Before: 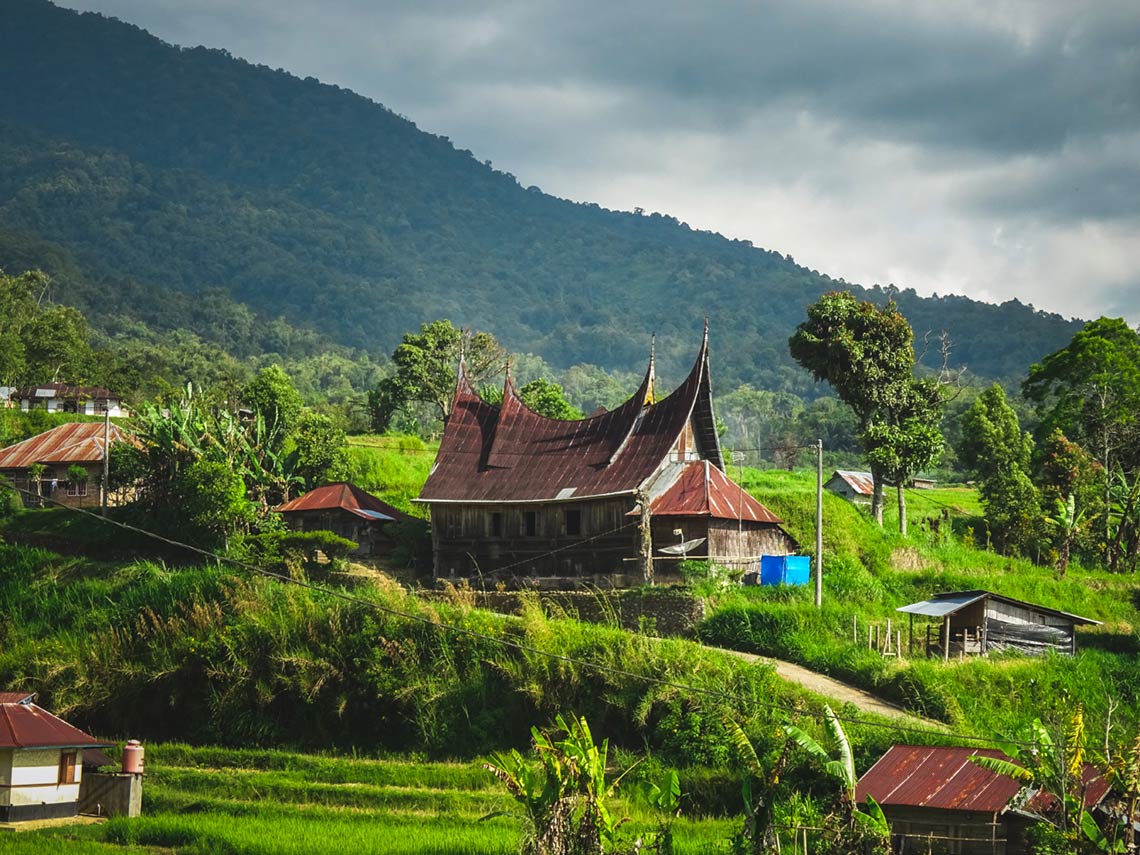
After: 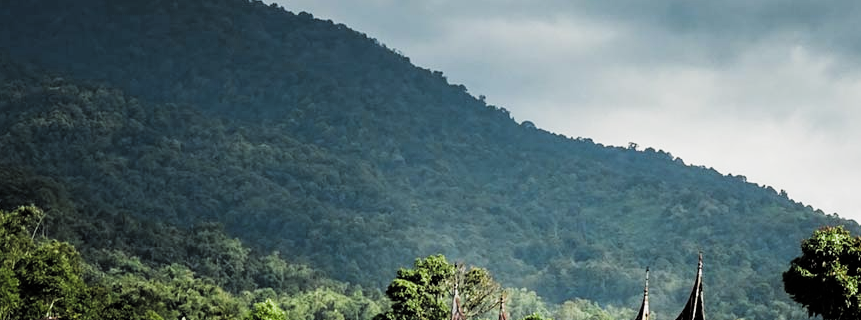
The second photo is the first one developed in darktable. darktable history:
crop: left 0.553%, top 7.641%, right 23.562%, bottom 54.756%
filmic rgb: black relative exposure -4 EV, white relative exposure 2.99 EV, hardness 2.99, contrast 1.492, color science v4 (2020)
contrast equalizer: y [[0.5 ×6], [0.5 ×6], [0.5, 0.5, 0.501, 0.545, 0.707, 0.863], [0 ×6], [0 ×6]]
